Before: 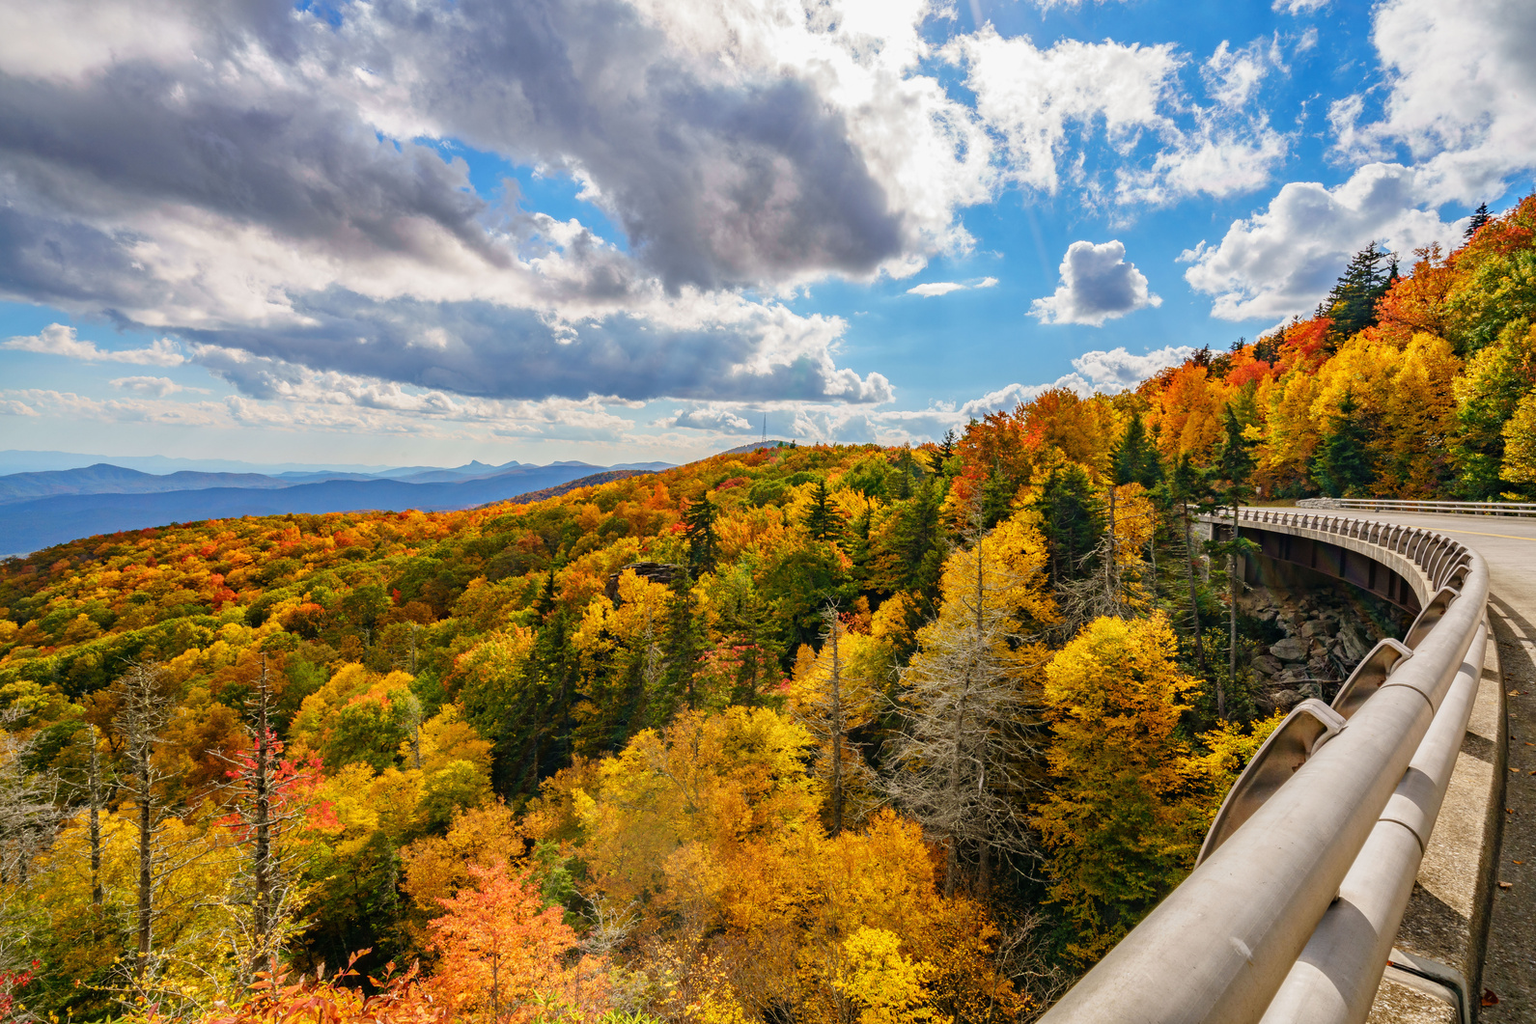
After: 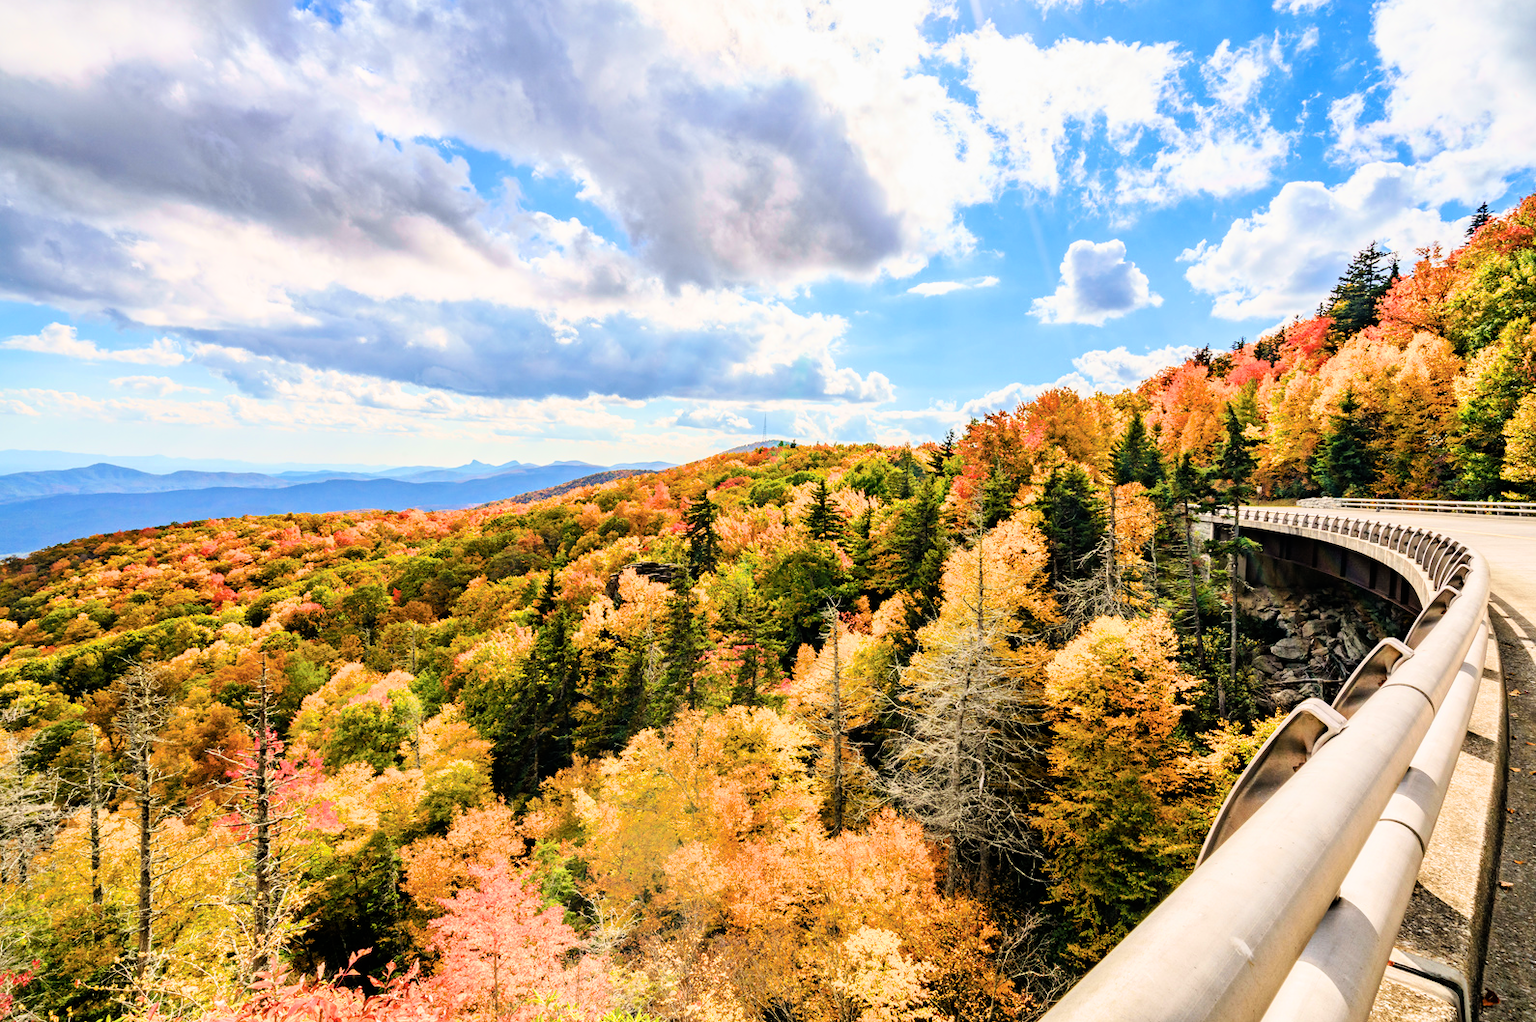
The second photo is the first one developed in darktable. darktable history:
exposure: exposure 1.059 EV, compensate highlight preservation false
crop: top 0.13%, bottom 0.137%
filmic rgb: black relative exposure -7.97 EV, white relative exposure 4.01 EV, threshold 6 EV, hardness 4.16, contrast 1.375, color science v6 (2022), iterations of high-quality reconstruction 10, enable highlight reconstruction true
